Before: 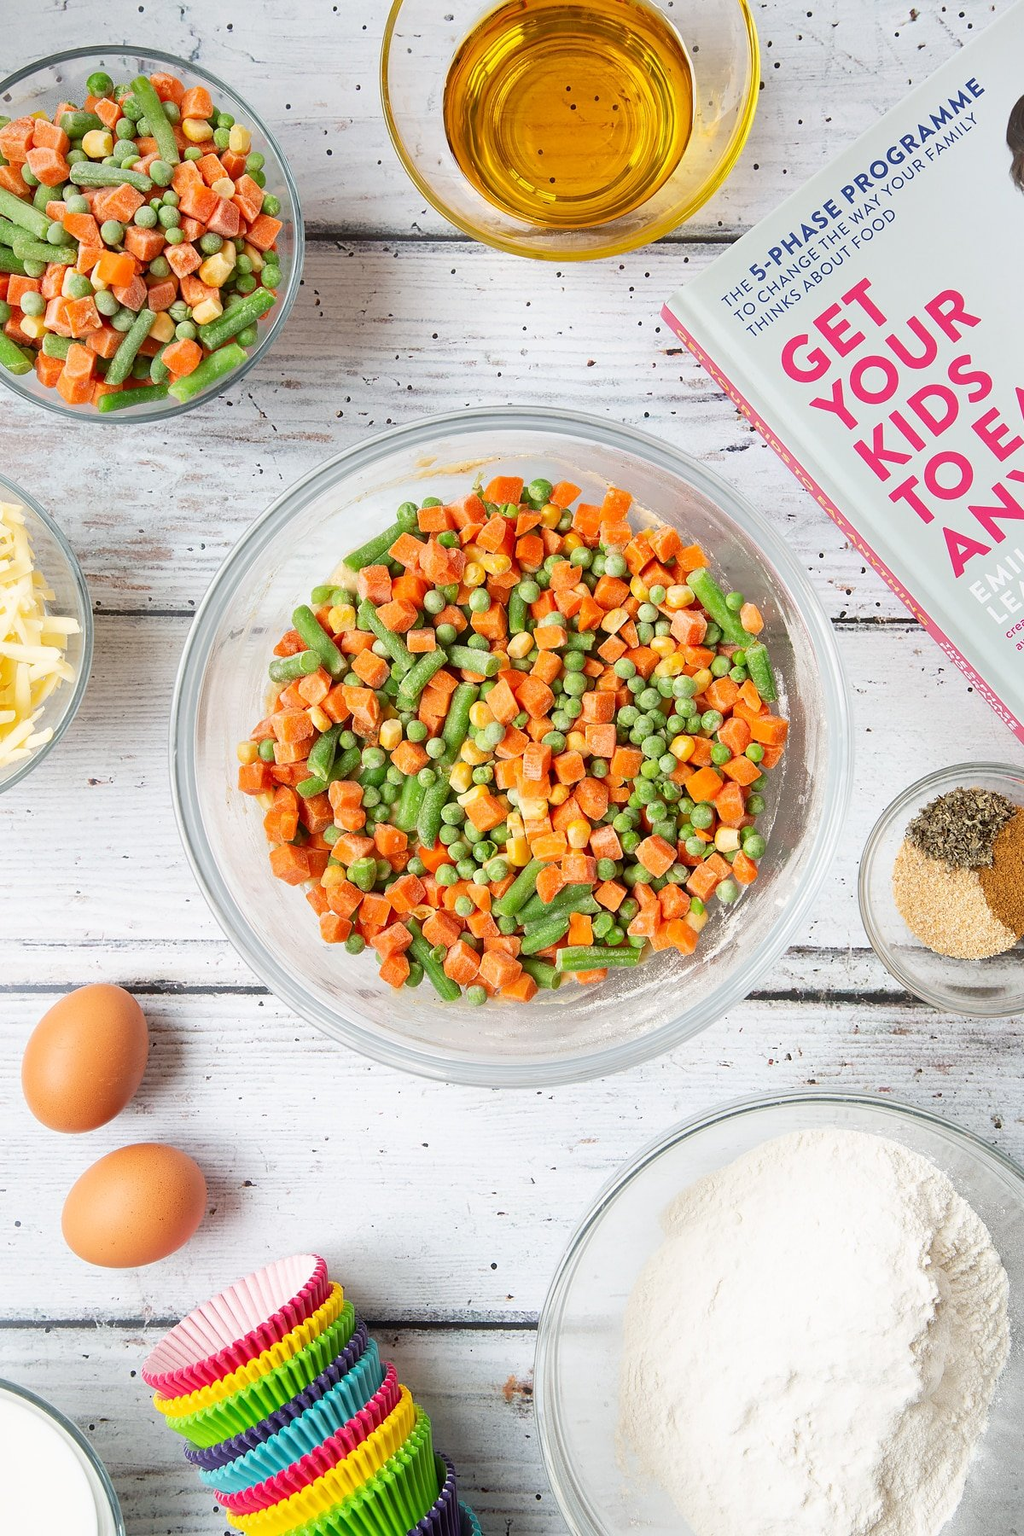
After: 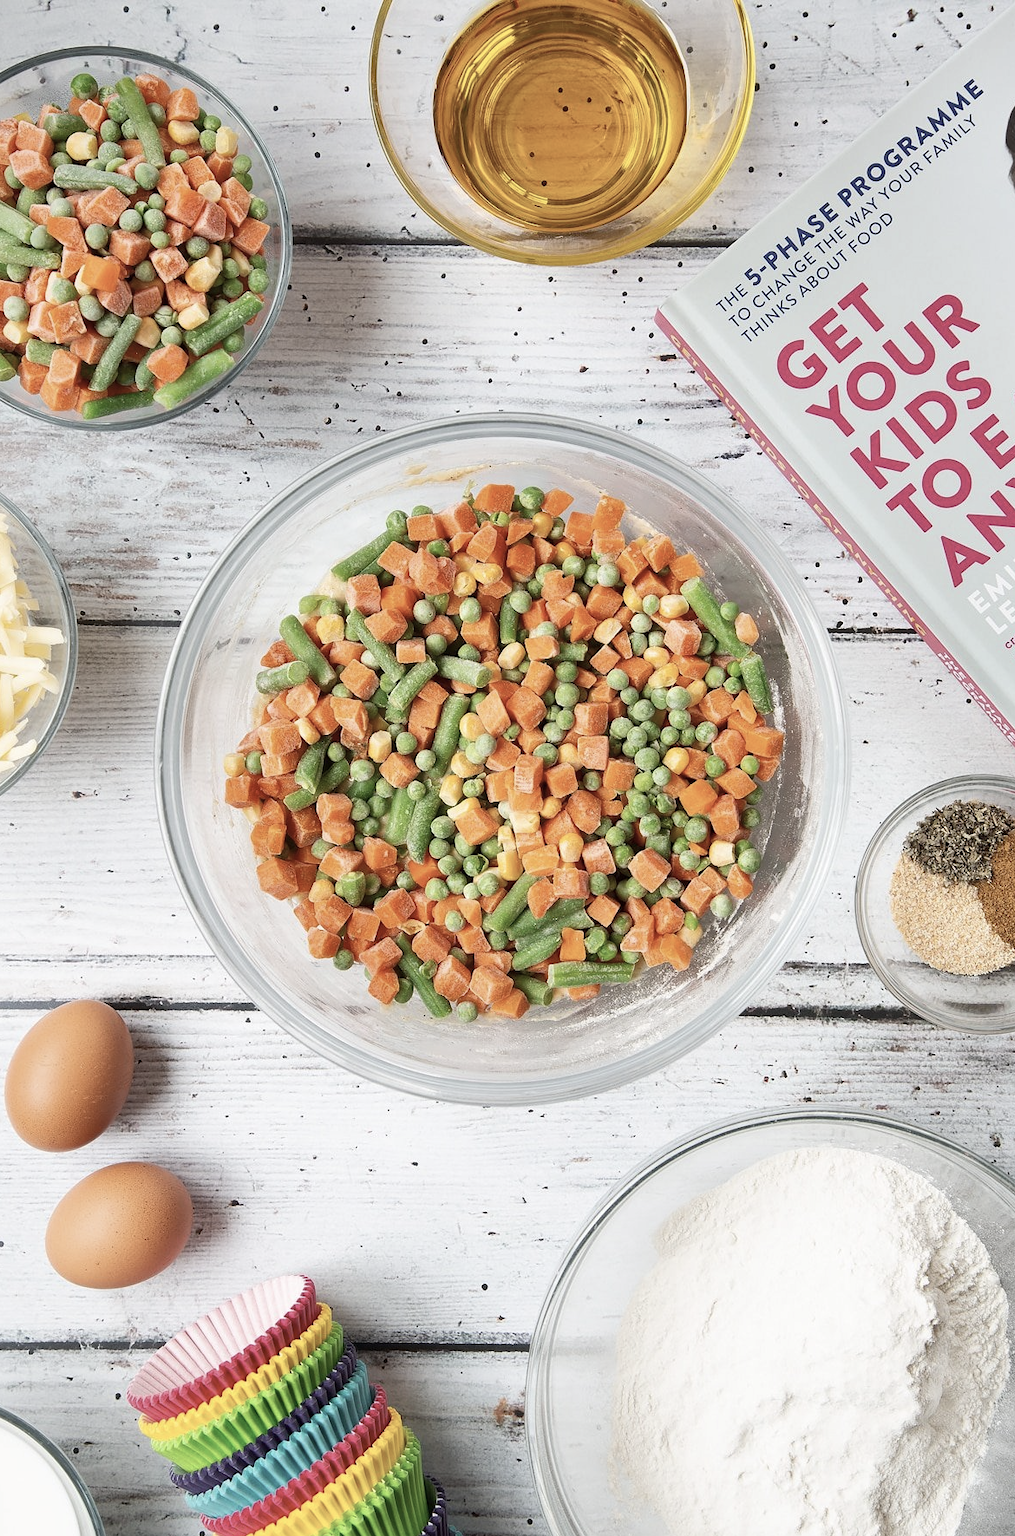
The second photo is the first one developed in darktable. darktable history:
shadows and highlights: radius 125.77, shadows 30.43, highlights -30.86, low approximation 0.01, soften with gaussian
crop and rotate: left 1.673%, right 0.697%, bottom 1.603%
contrast brightness saturation: contrast 0.095, saturation -0.375
